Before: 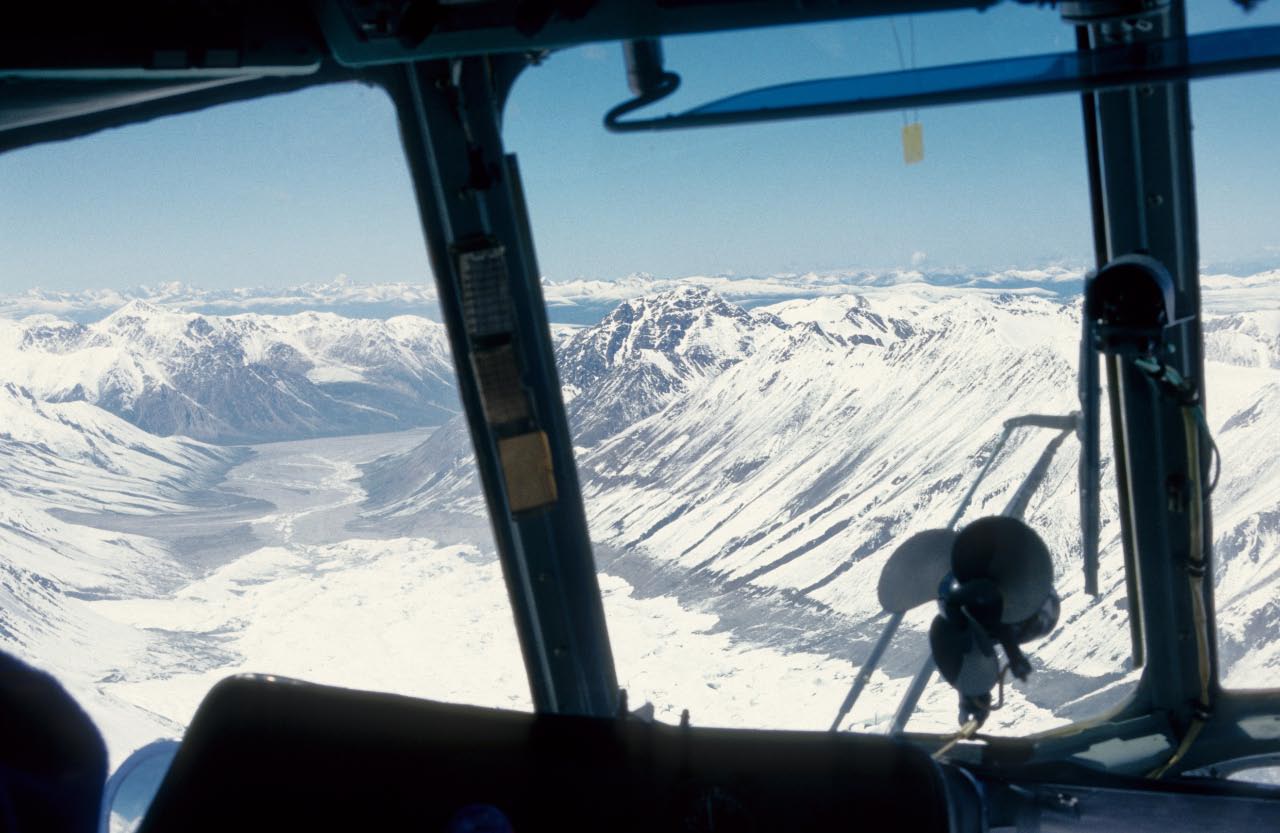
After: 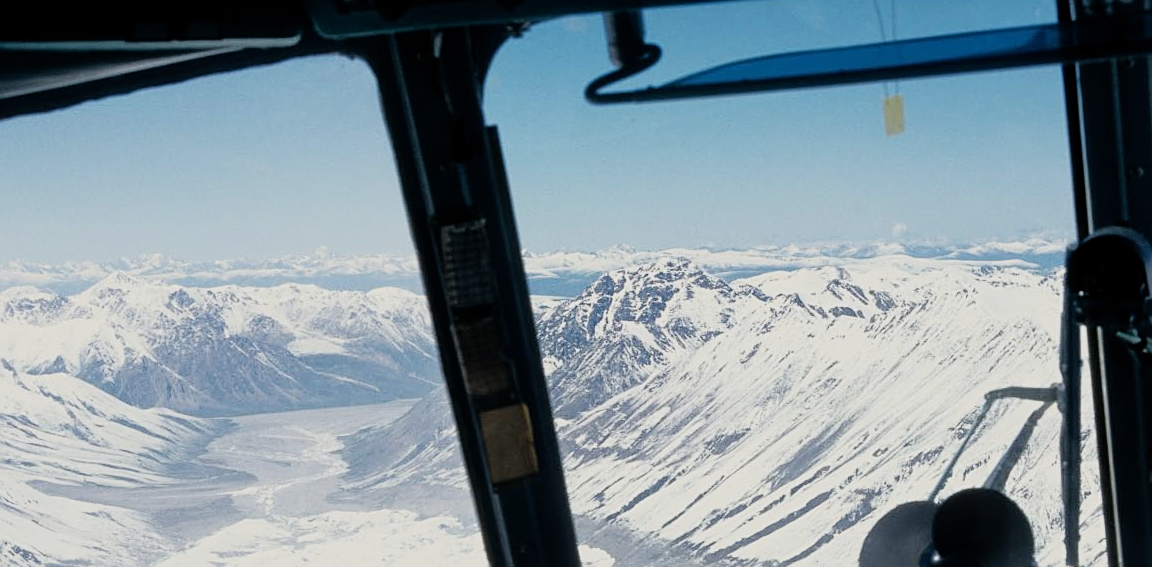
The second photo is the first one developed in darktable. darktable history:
crop: left 1.509%, top 3.452%, right 7.696%, bottom 28.452%
sharpen: on, module defaults
filmic rgb: black relative exposure -7.5 EV, white relative exposure 5 EV, hardness 3.31, contrast 1.3, contrast in shadows safe
